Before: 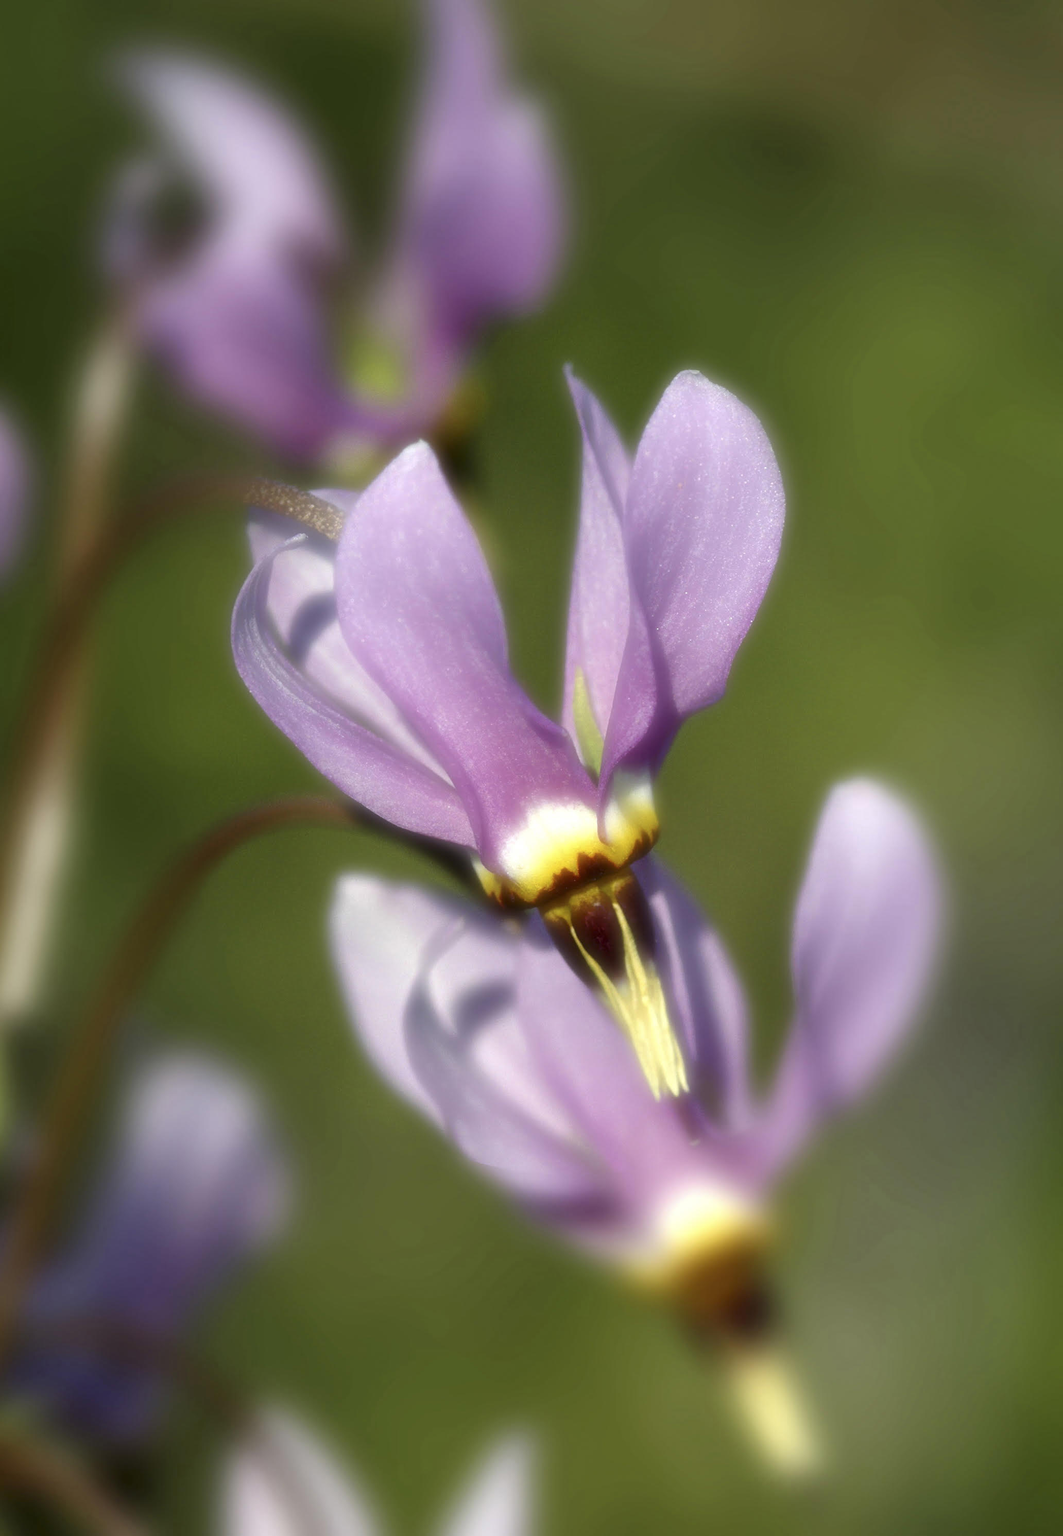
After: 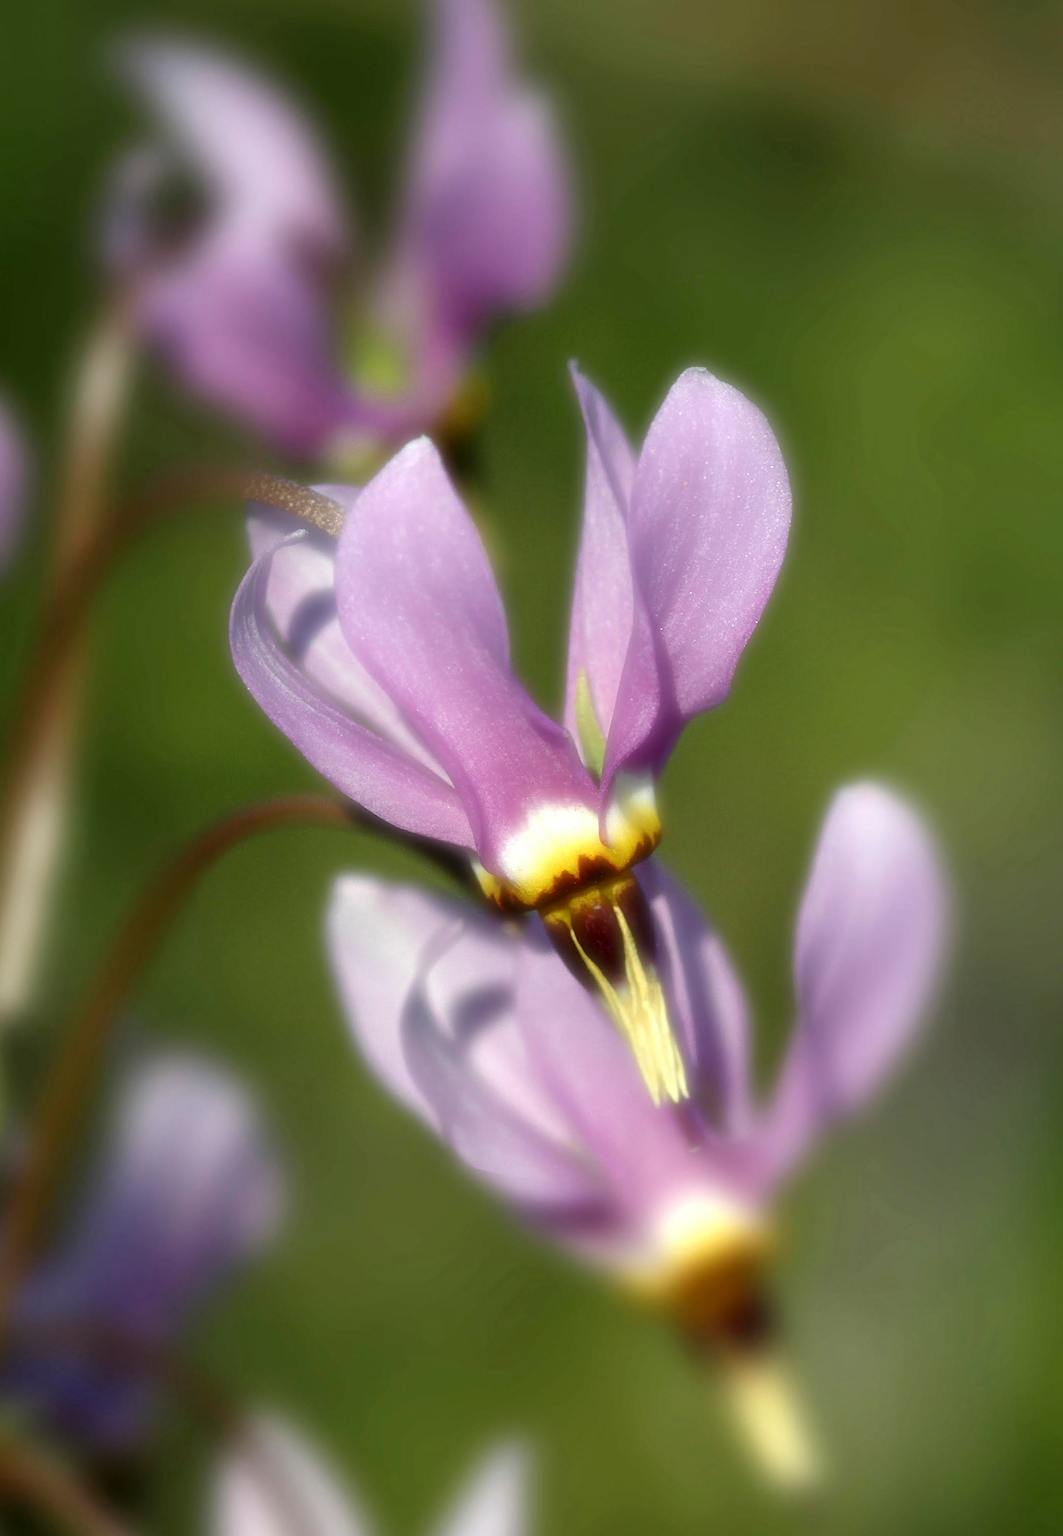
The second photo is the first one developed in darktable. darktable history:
sharpen: radius 0.969, amount 0.604
crop and rotate: angle -0.5°
